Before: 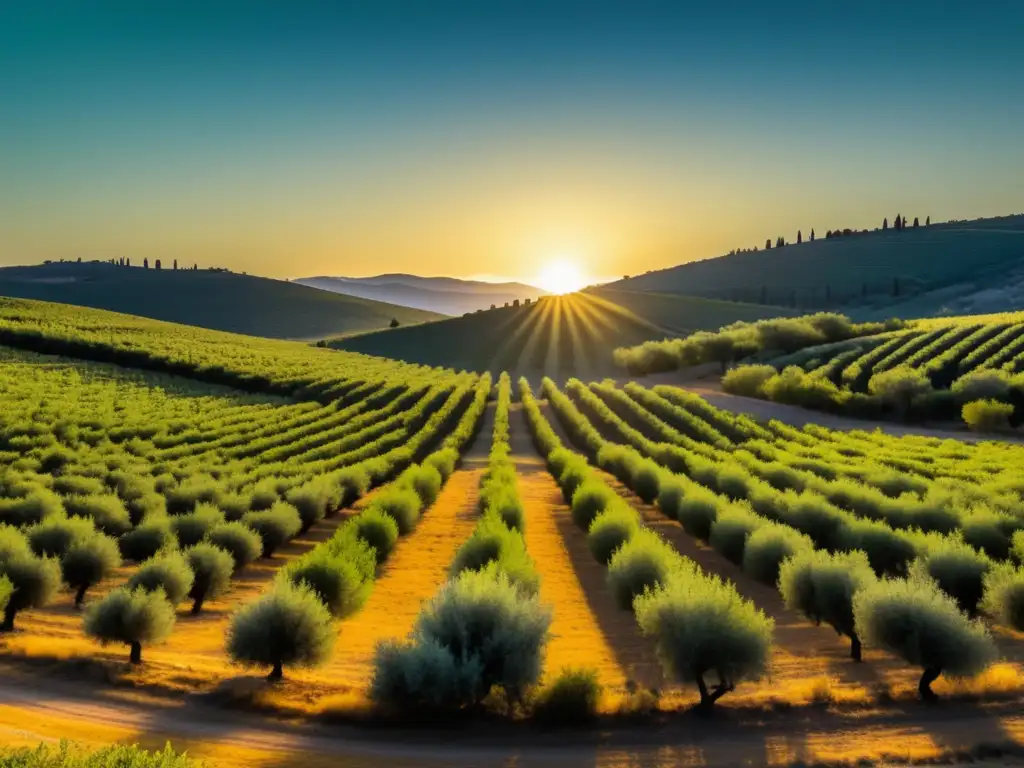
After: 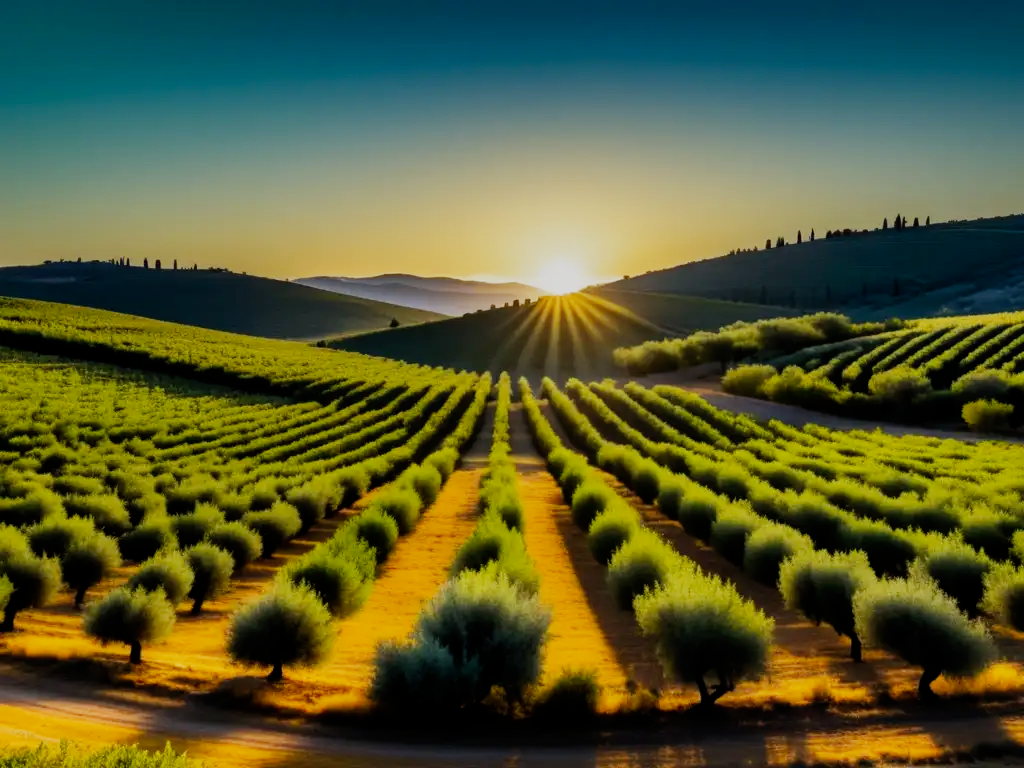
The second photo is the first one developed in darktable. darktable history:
filmic rgb: black relative exposure -16 EV, white relative exposure 5.31 EV, hardness 5.9, contrast 1.25, preserve chrominance no, color science v5 (2021)
graduated density: on, module defaults
